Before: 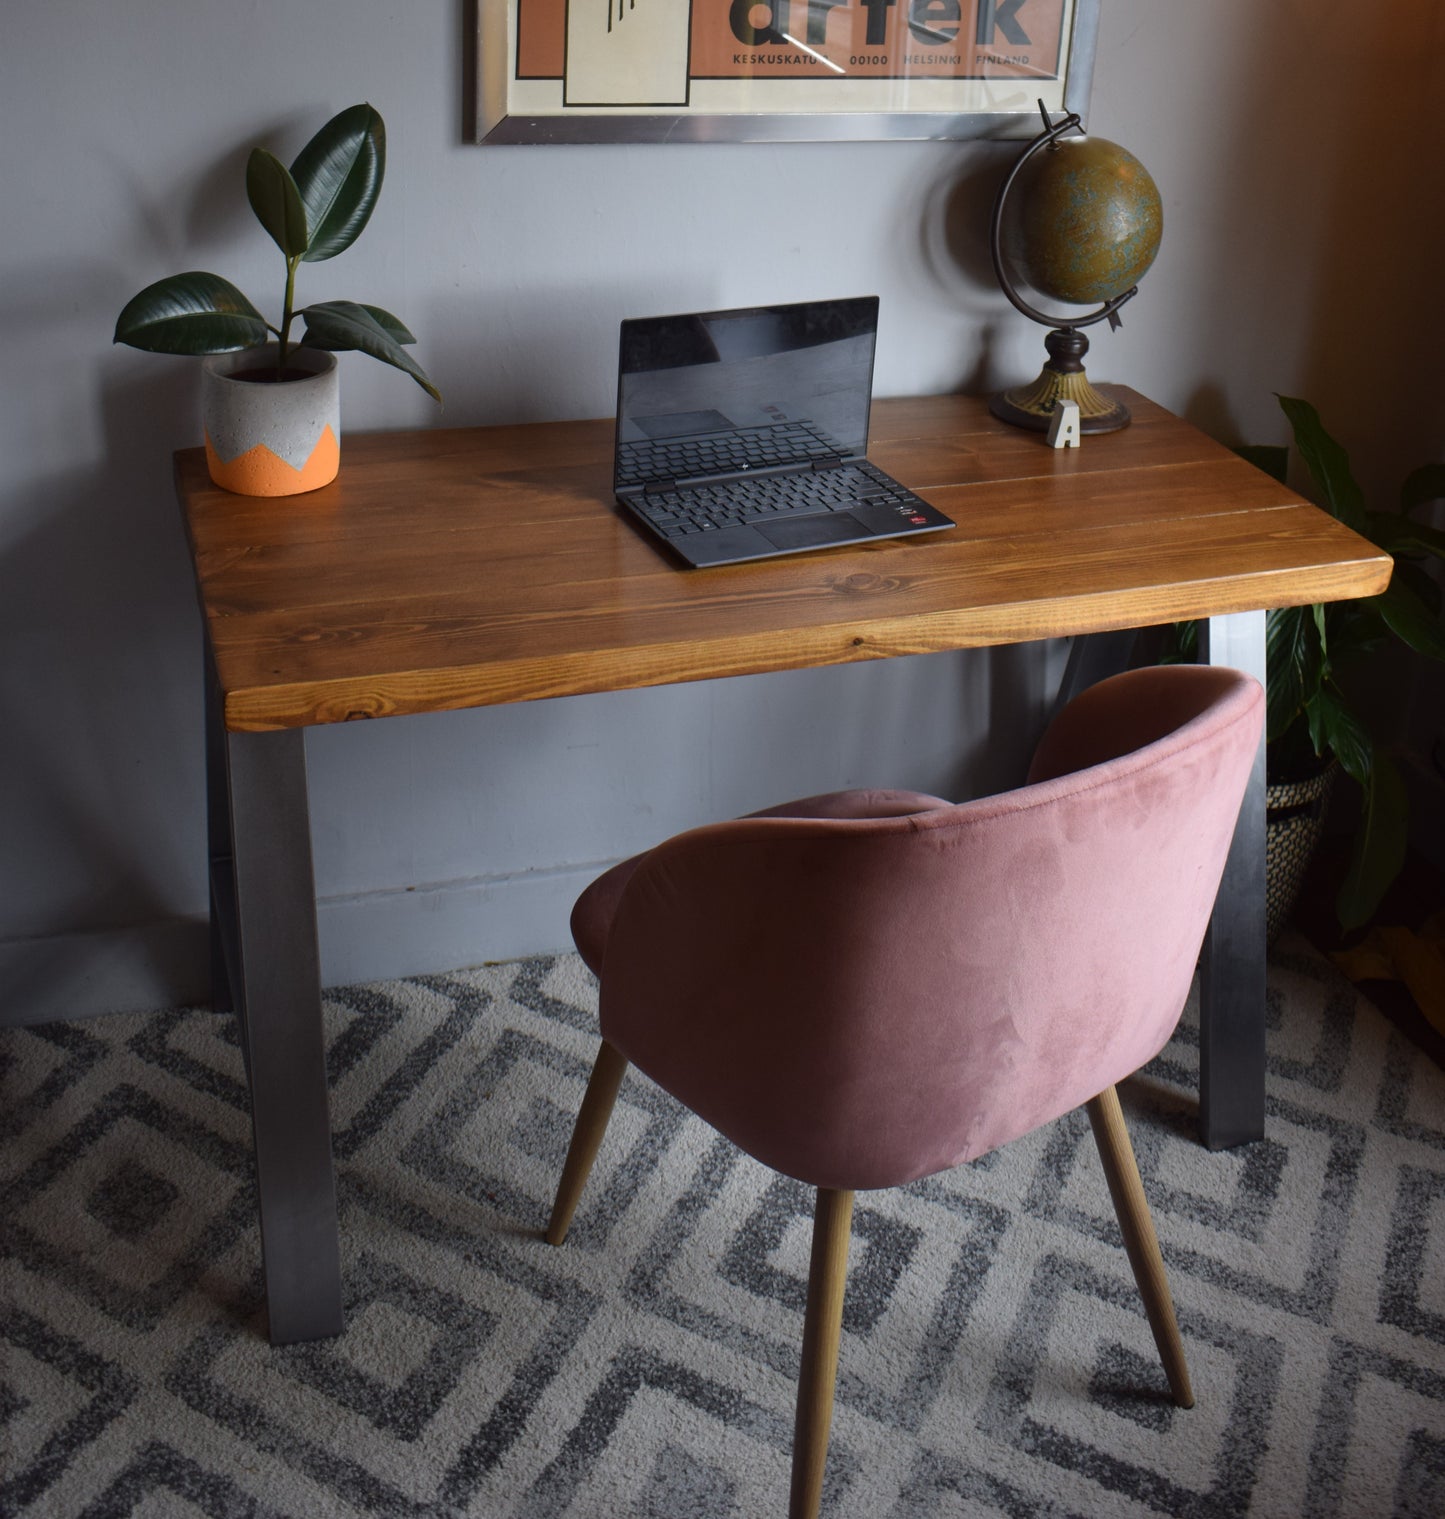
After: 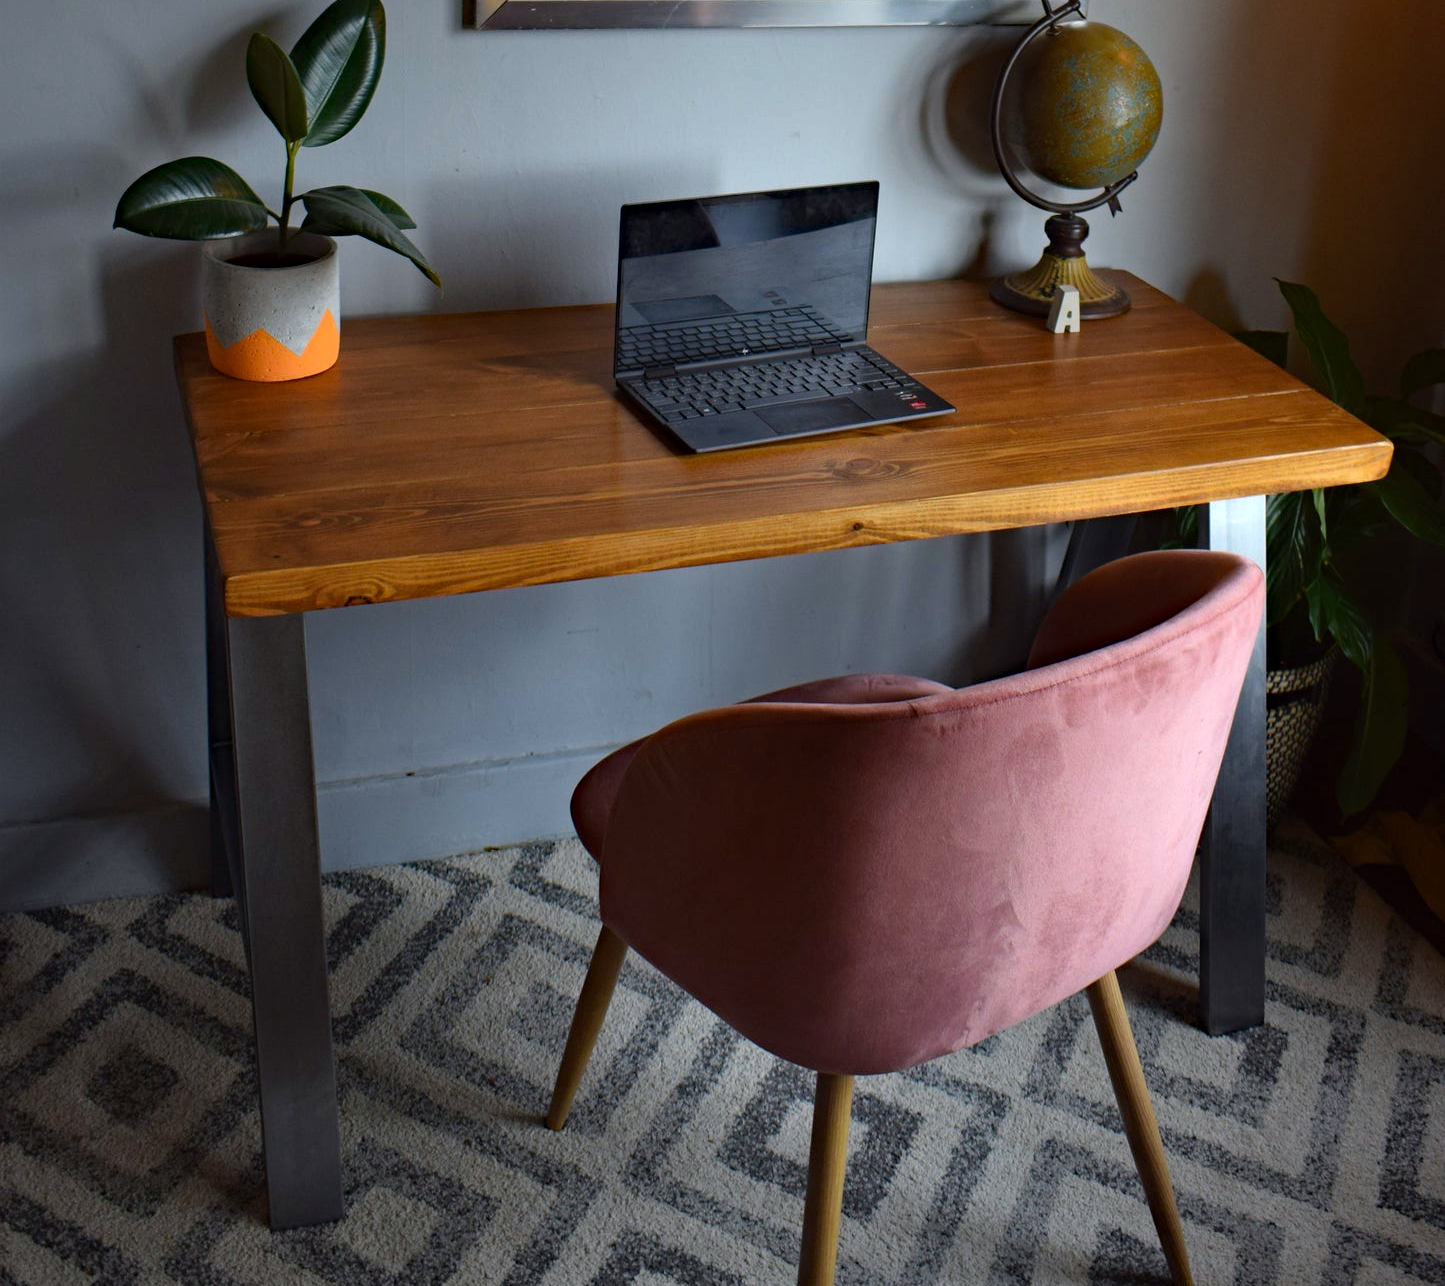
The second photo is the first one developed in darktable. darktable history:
shadows and highlights: shadows 21.05, highlights -35.65, soften with gaussian
haze removal: strength 0.294, distance 0.246, compatibility mode true, adaptive false
contrast brightness saturation: contrast 0.045, saturation 0.16
crop: top 7.6%, bottom 7.692%
